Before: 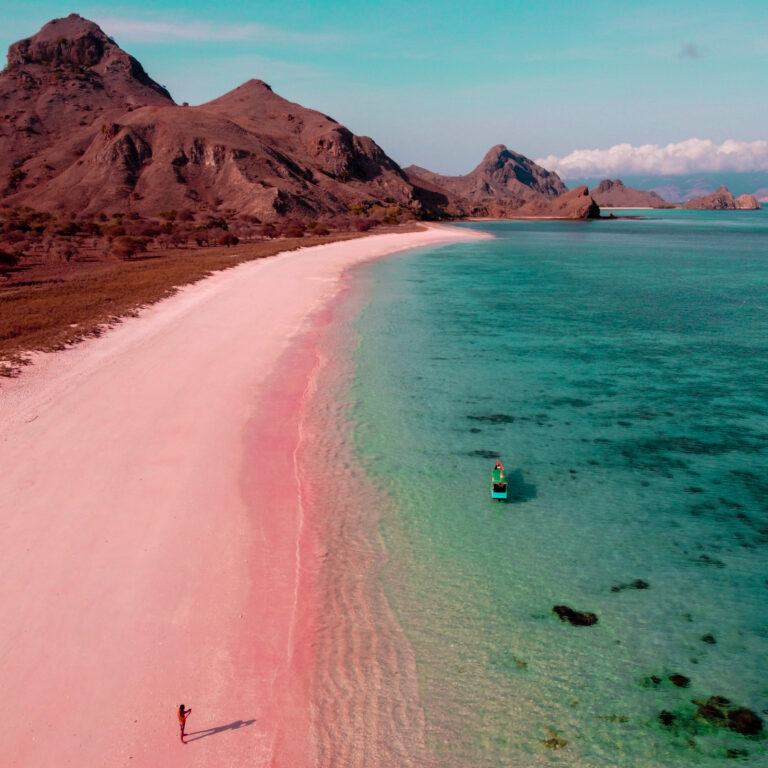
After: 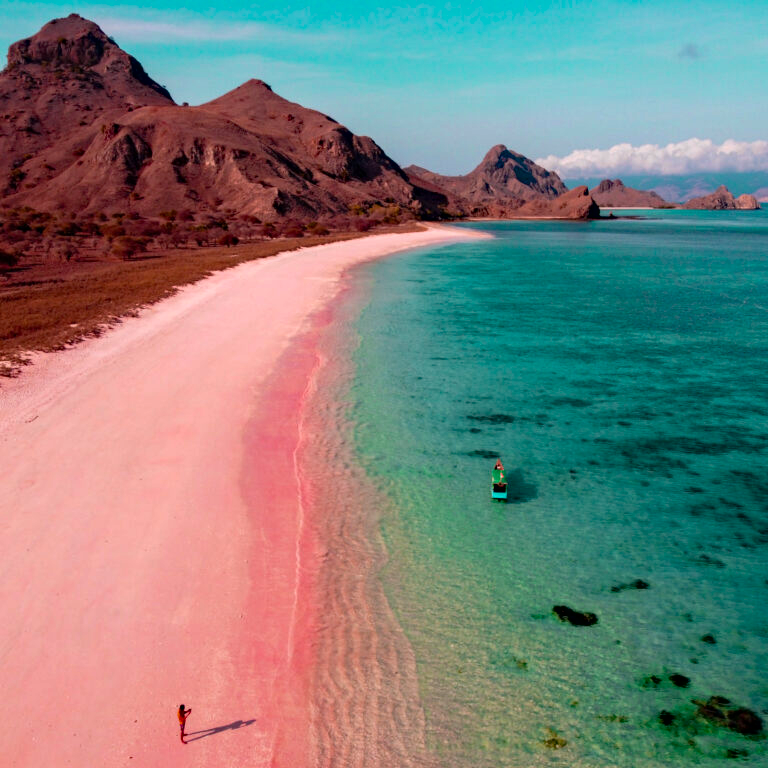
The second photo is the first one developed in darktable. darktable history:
haze removal: strength 0.29, distance 0.25, compatibility mode true, adaptive false
contrast brightness saturation: contrast 0.1, brightness 0.03, saturation 0.09
